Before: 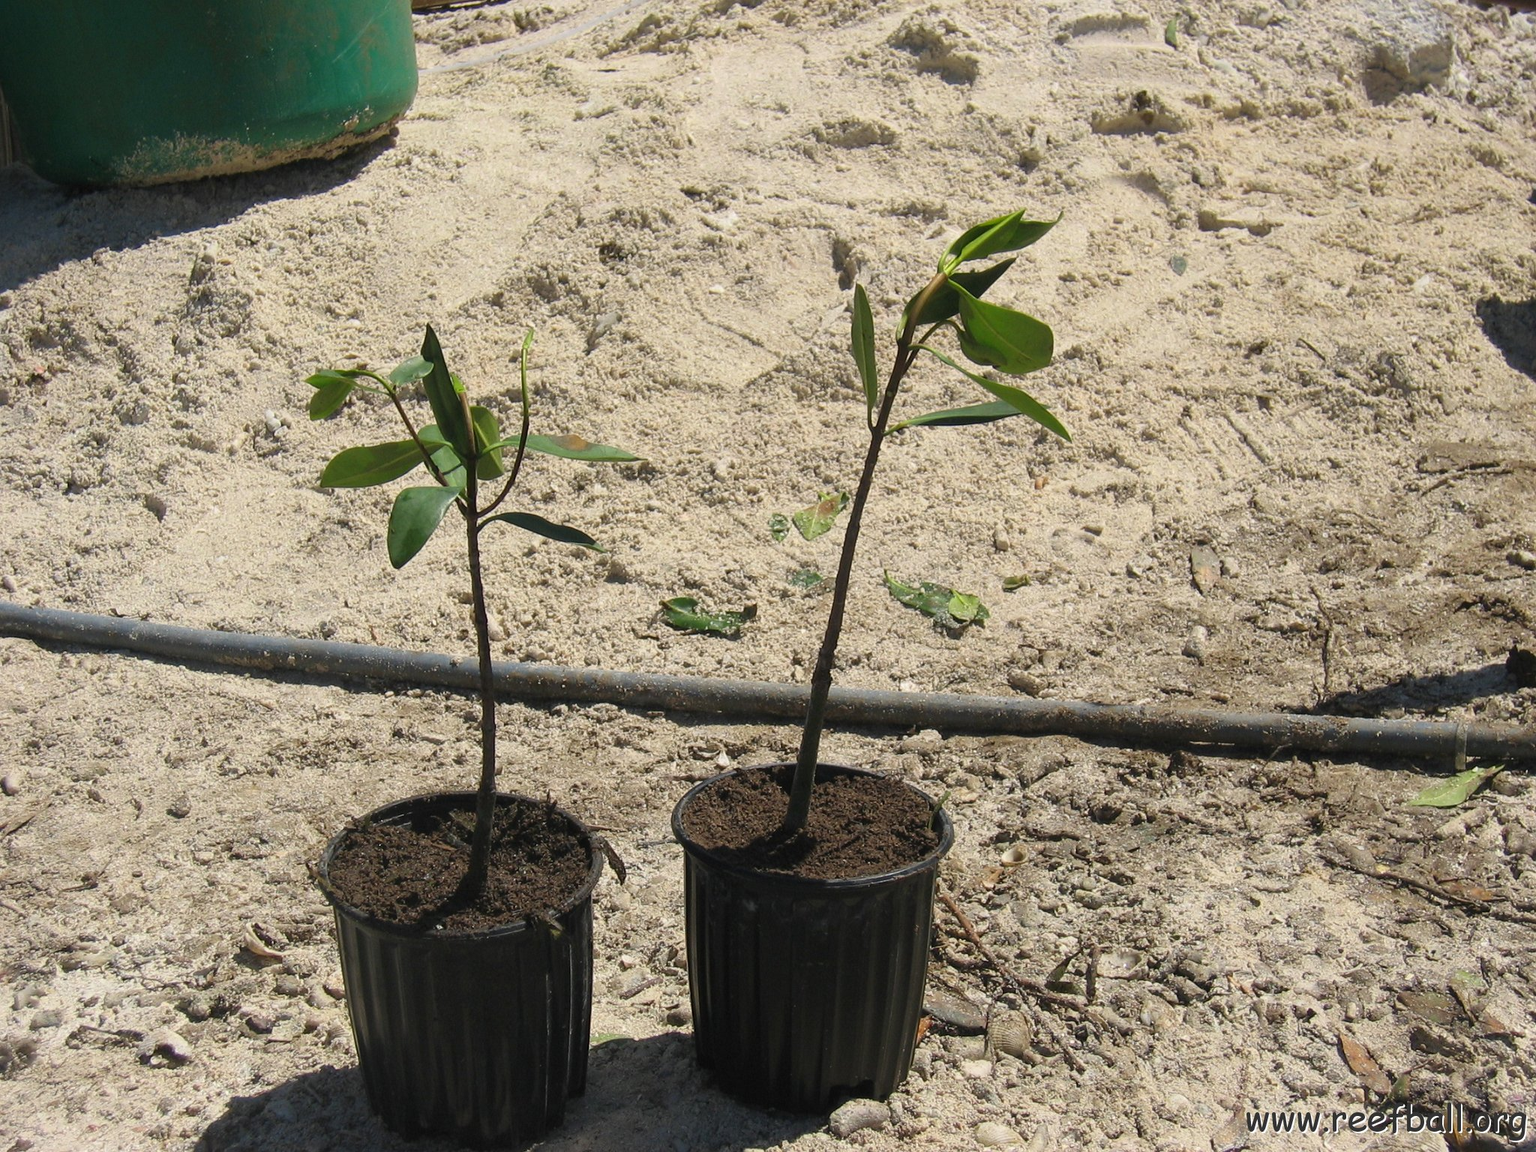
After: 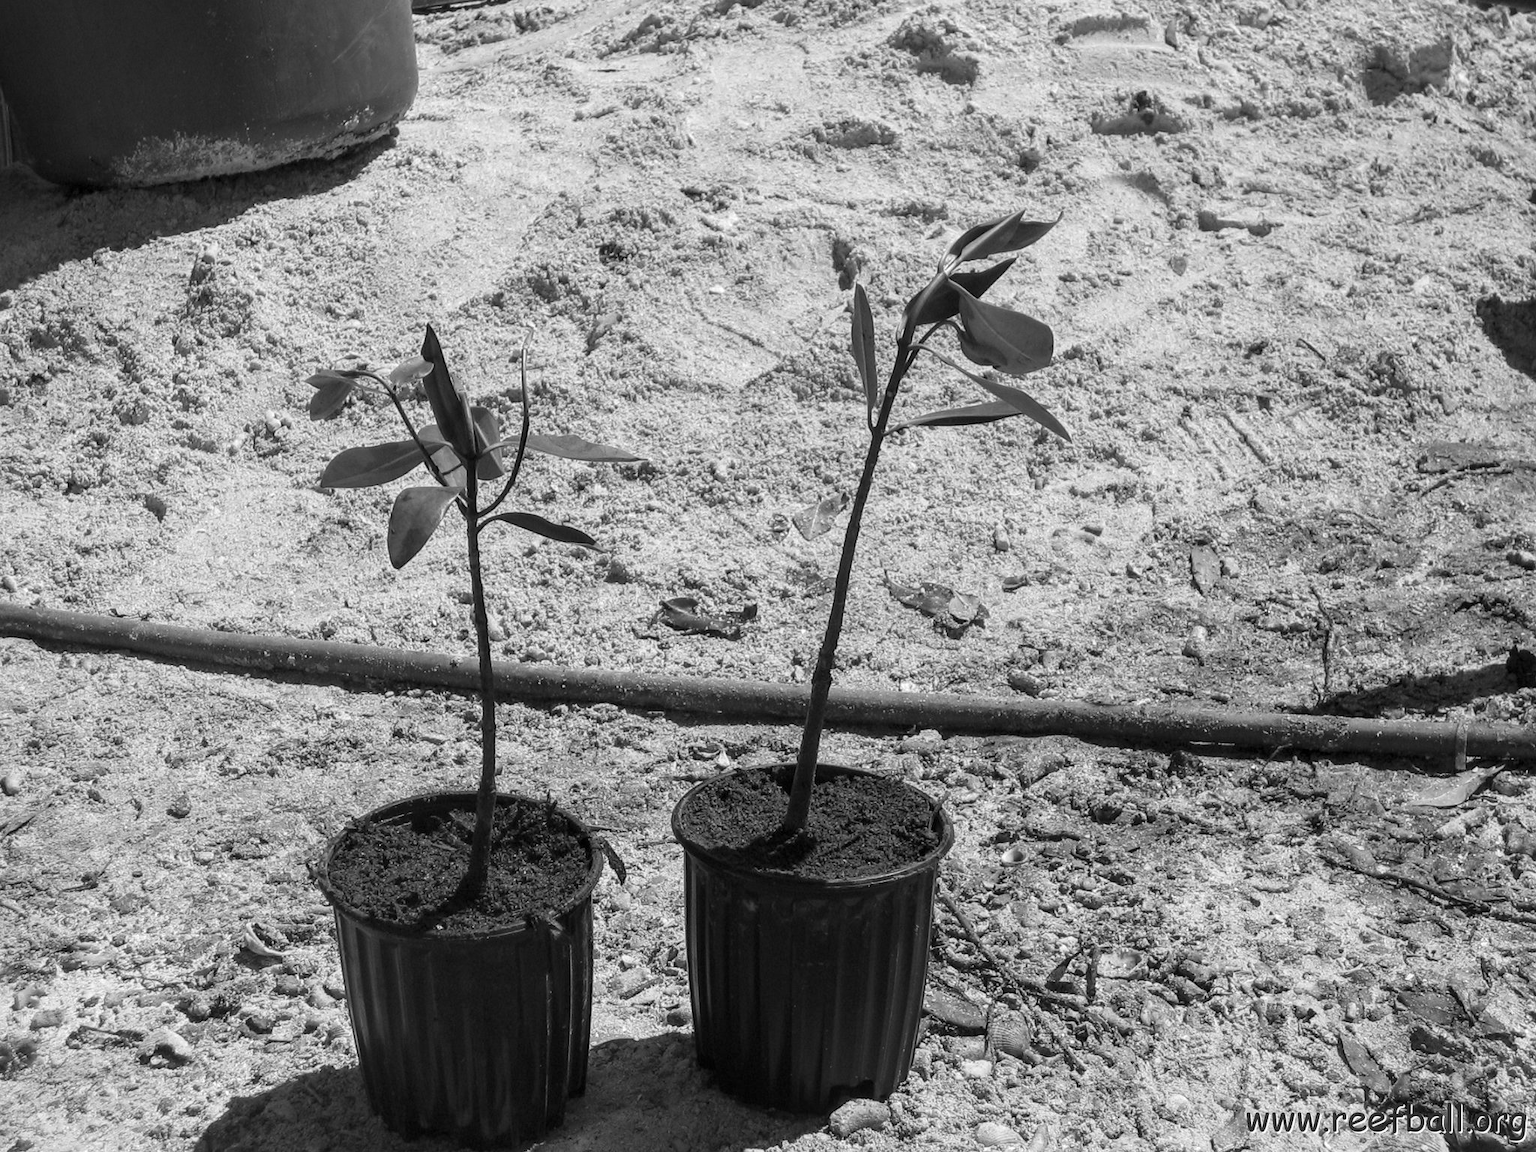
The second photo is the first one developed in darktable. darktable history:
color zones: curves: ch0 [(0.002, 0.593) (0.143, 0.417) (0.285, 0.541) (0.455, 0.289) (0.608, 0.327) (0.727, 0.283) (0.869, 0.571) (1, 0.603)]; ch1 [(0, 0) (0.143, 0) (0.286, 0) (0.429, 0) (0.571, 0) (0.714, 0) (0.857, 0)]
local contrast: detail 130%
